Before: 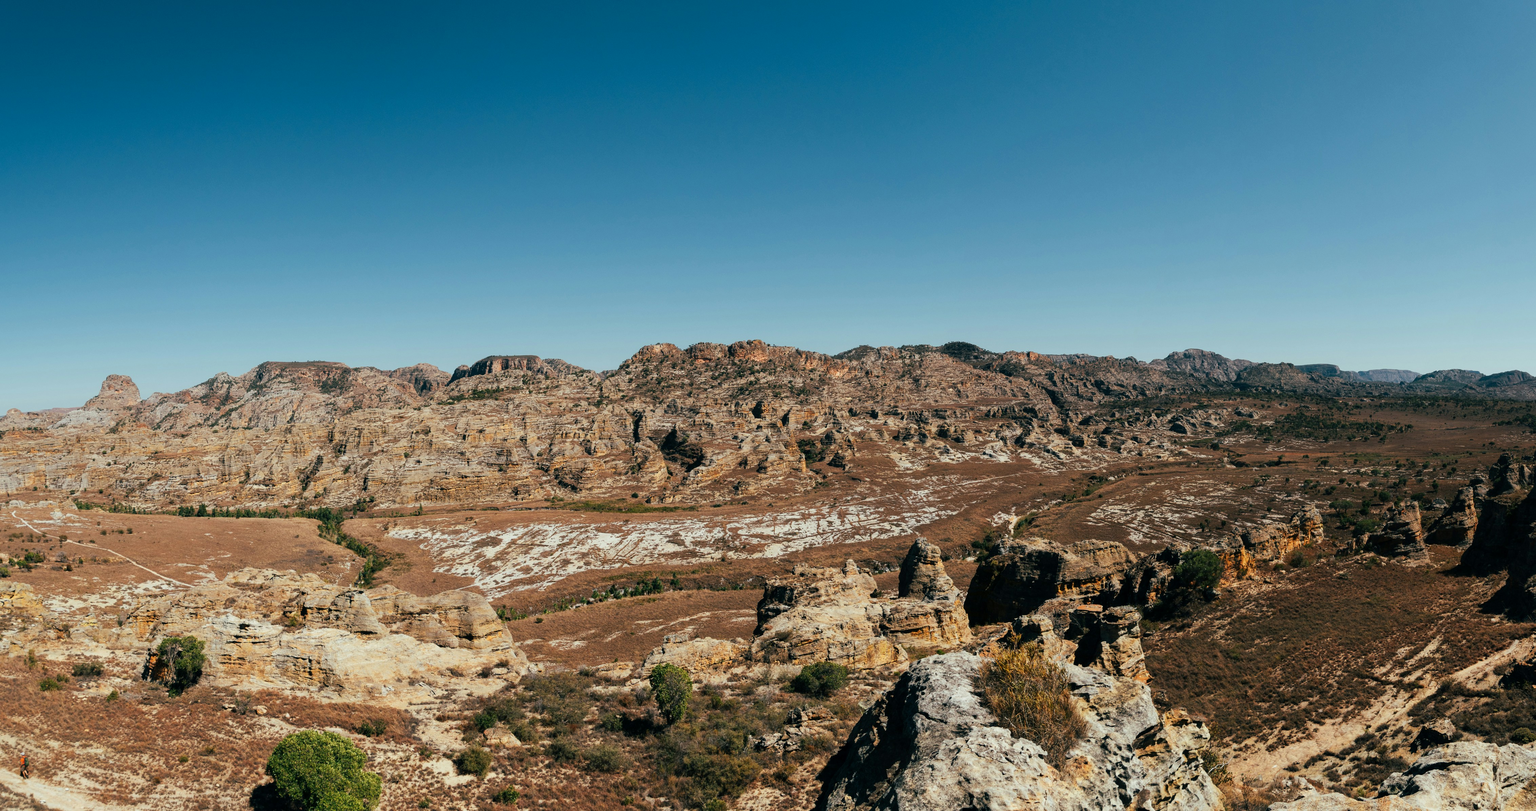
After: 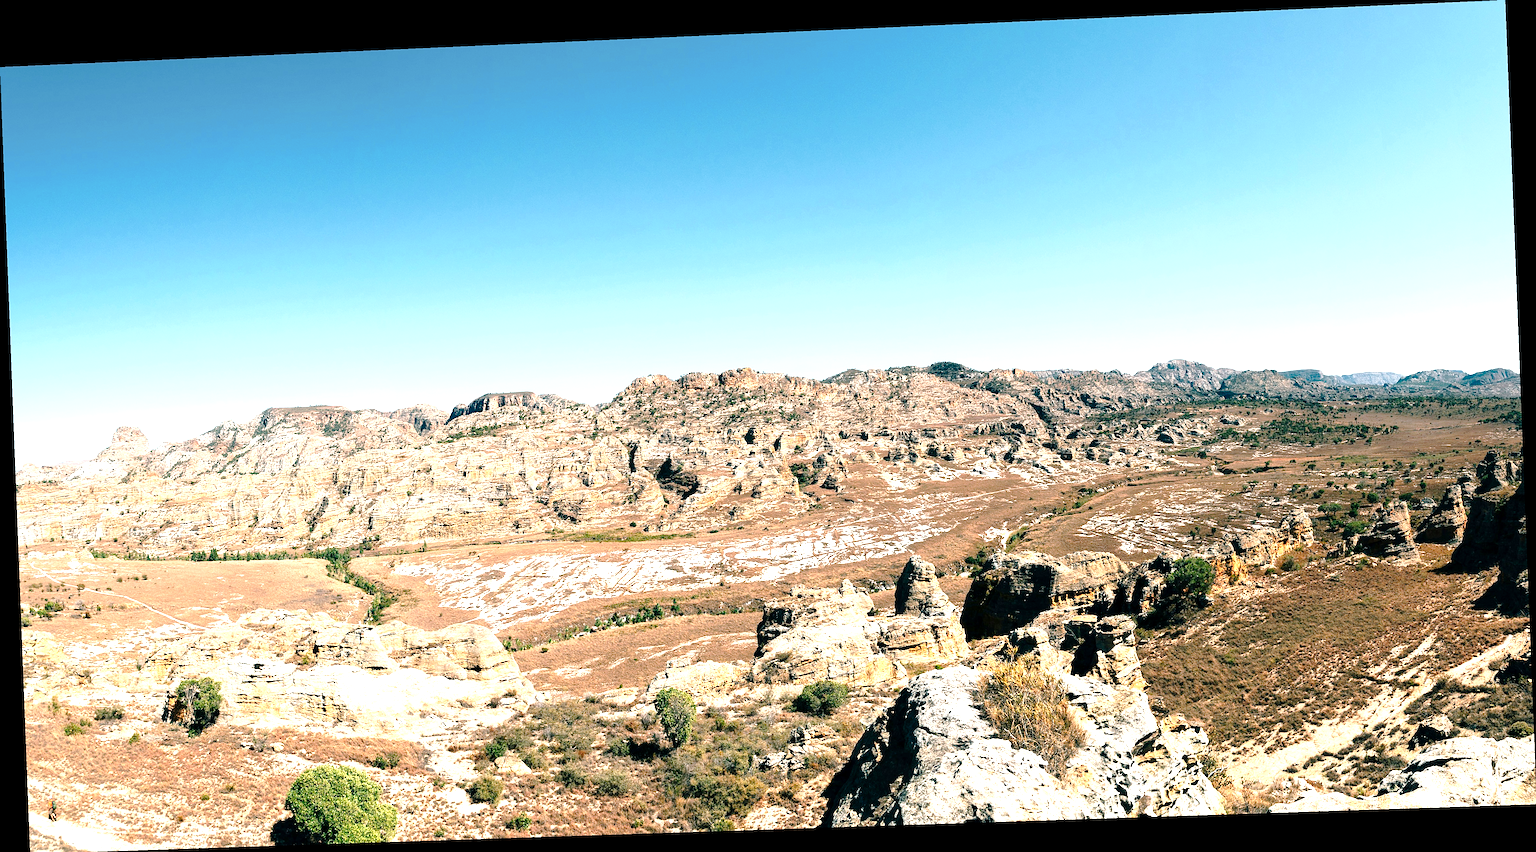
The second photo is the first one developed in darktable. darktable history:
sharpen: on, module defaults
rotate and perspective: rotation -2.22°, lens shift (horizontal) -0.022, automatic cropping off
color zones: curves: ch0 [(0, 0.5) (0.143, 0.5) (0.286, 0.5) (0.429, 0.5) (0.571, 0.5) (0.714, 0.476) (0.857, 0.5) (1, 0.5)]; ch2 [(0, 0.5) (0.143, 0.5) (0.286, 0.5) (0.429, 0.5) (0.571, 0.5) (0.714, 0.487) (0.857, 0.5) (1, 0.5)]
tone curve: curves: ch0 [(0, 0) (0.003, 0.002) (0.011, 0.008) (0.025, 0.016) (0.044, 0.026) (0.069, 0.04) (0.1, 0.061) (0.136, 0.104) (0.177, 0.15) (0.224, 0.22) (0.277, 0.307) (0.335, 0.399) (0.399, 0.492) (0.468, 0.575) (0.543, 0.638) (0.623, 0.701) (0.709, 0.778) (0.801, 0.85) (0.898, 0.934) (1, 1)], preserve colors none
exposure: black level correction 0.001, exposure 1.646 EV, compensate exposure bias true, compensate highlight preservation false
